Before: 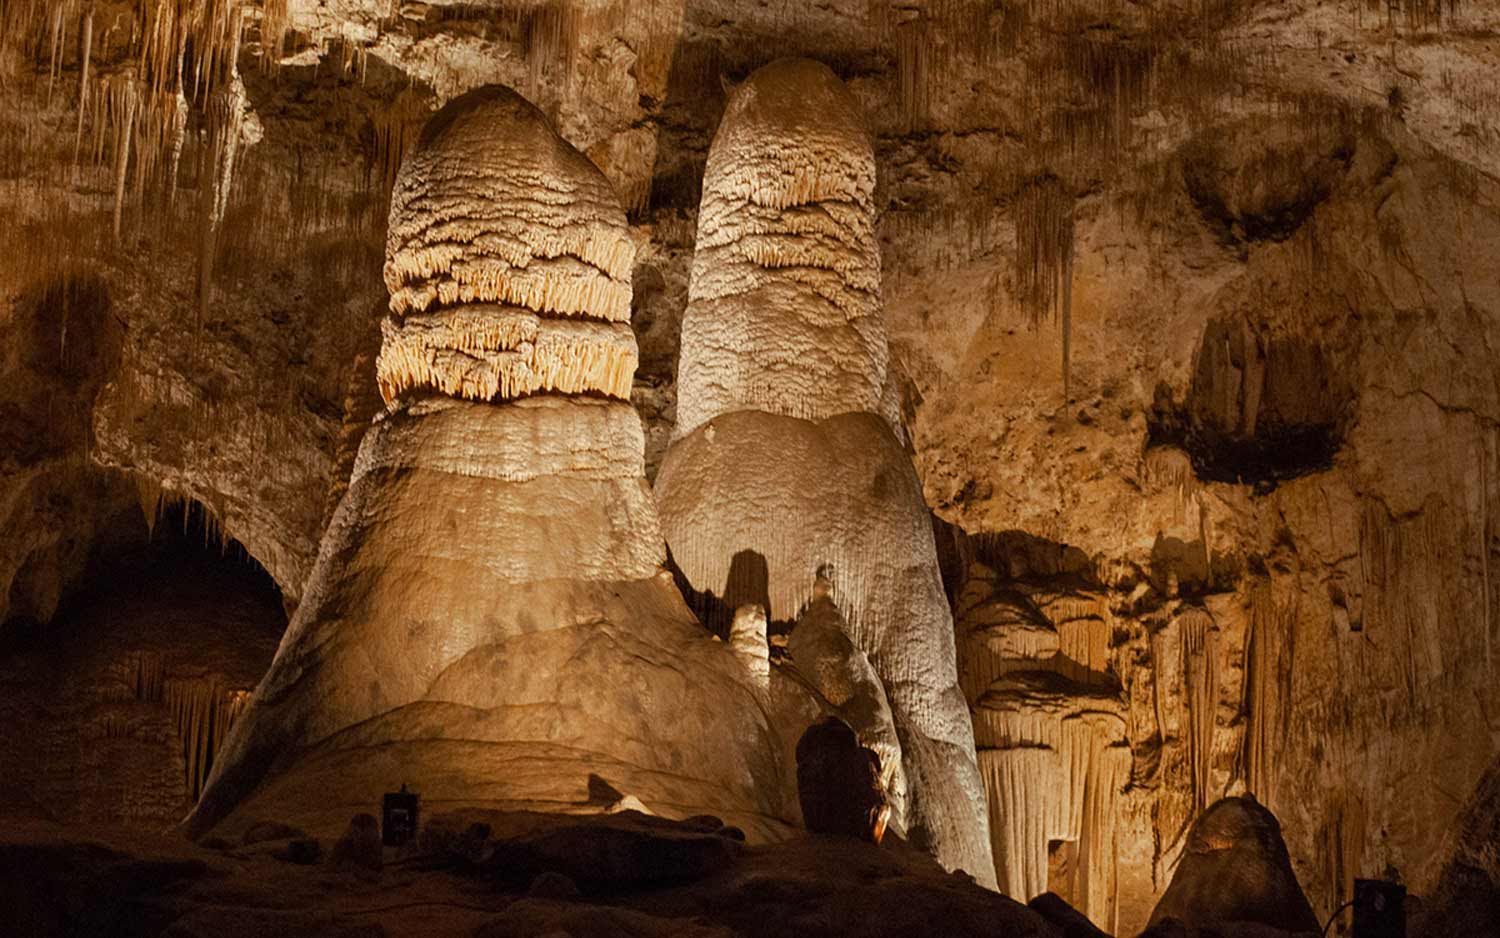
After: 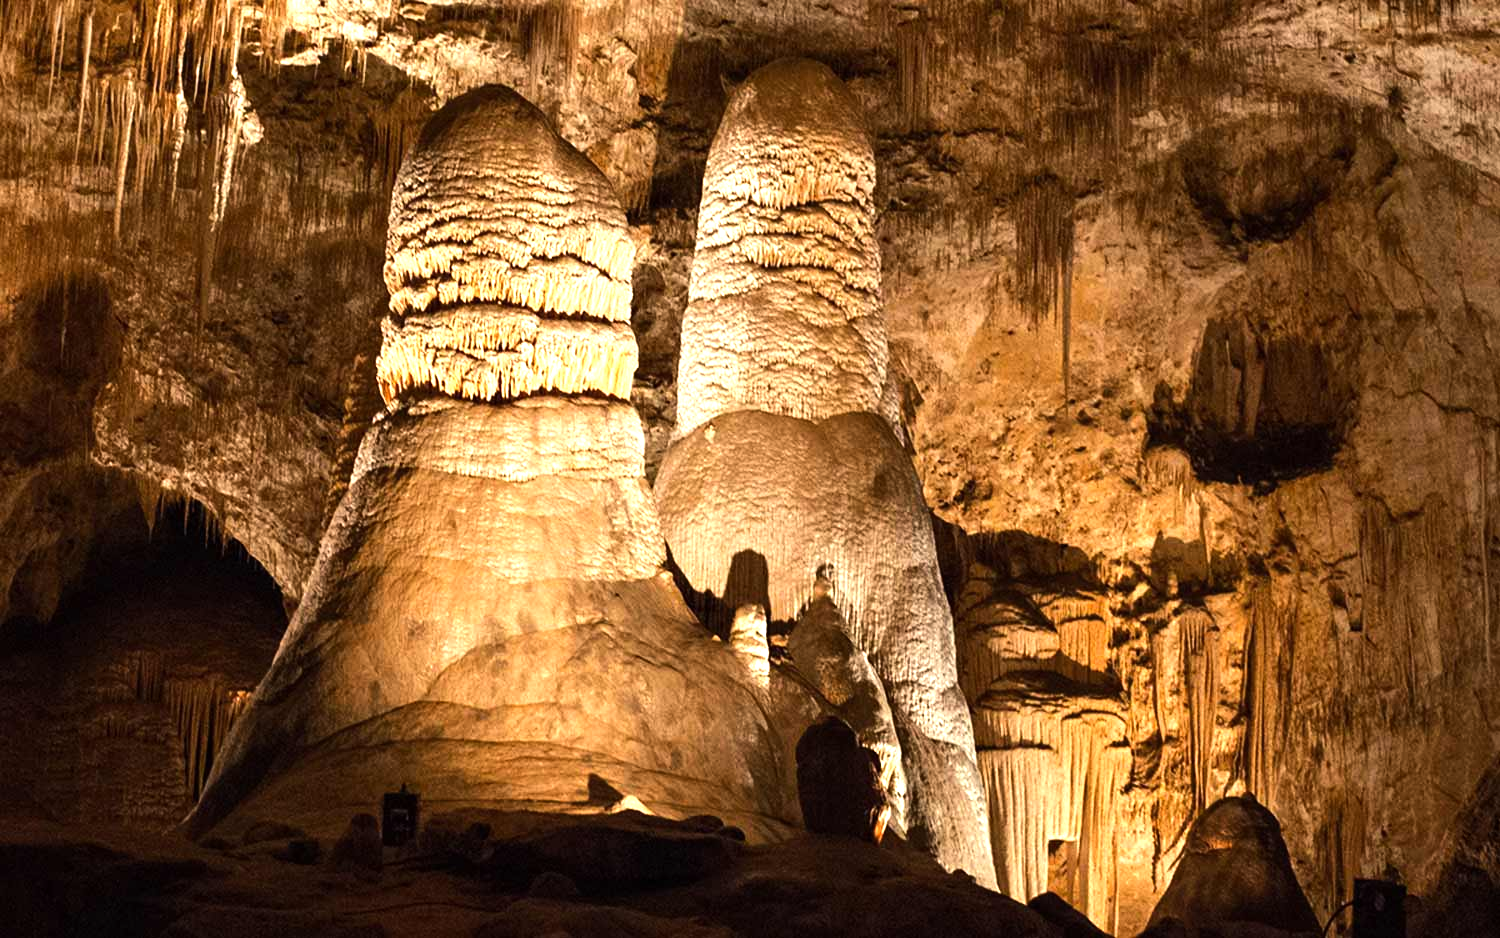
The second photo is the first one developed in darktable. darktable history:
tone equalizer: -8 EV -0.75 EV, -7 EV -0.7 EV, -6 EV -0.6 EV, -5 EV -0.4 EV, -3 EV 0.4 EV, -2 EV 0.6 EV, -1 EV 0.7 EV, +0 EV 0.75 EV, edges refinement/feathering 500, mask exposure compensation -1.57 EV, preserve details no
exposure: exposure 0.669 EV, compensate highlight preservation false
